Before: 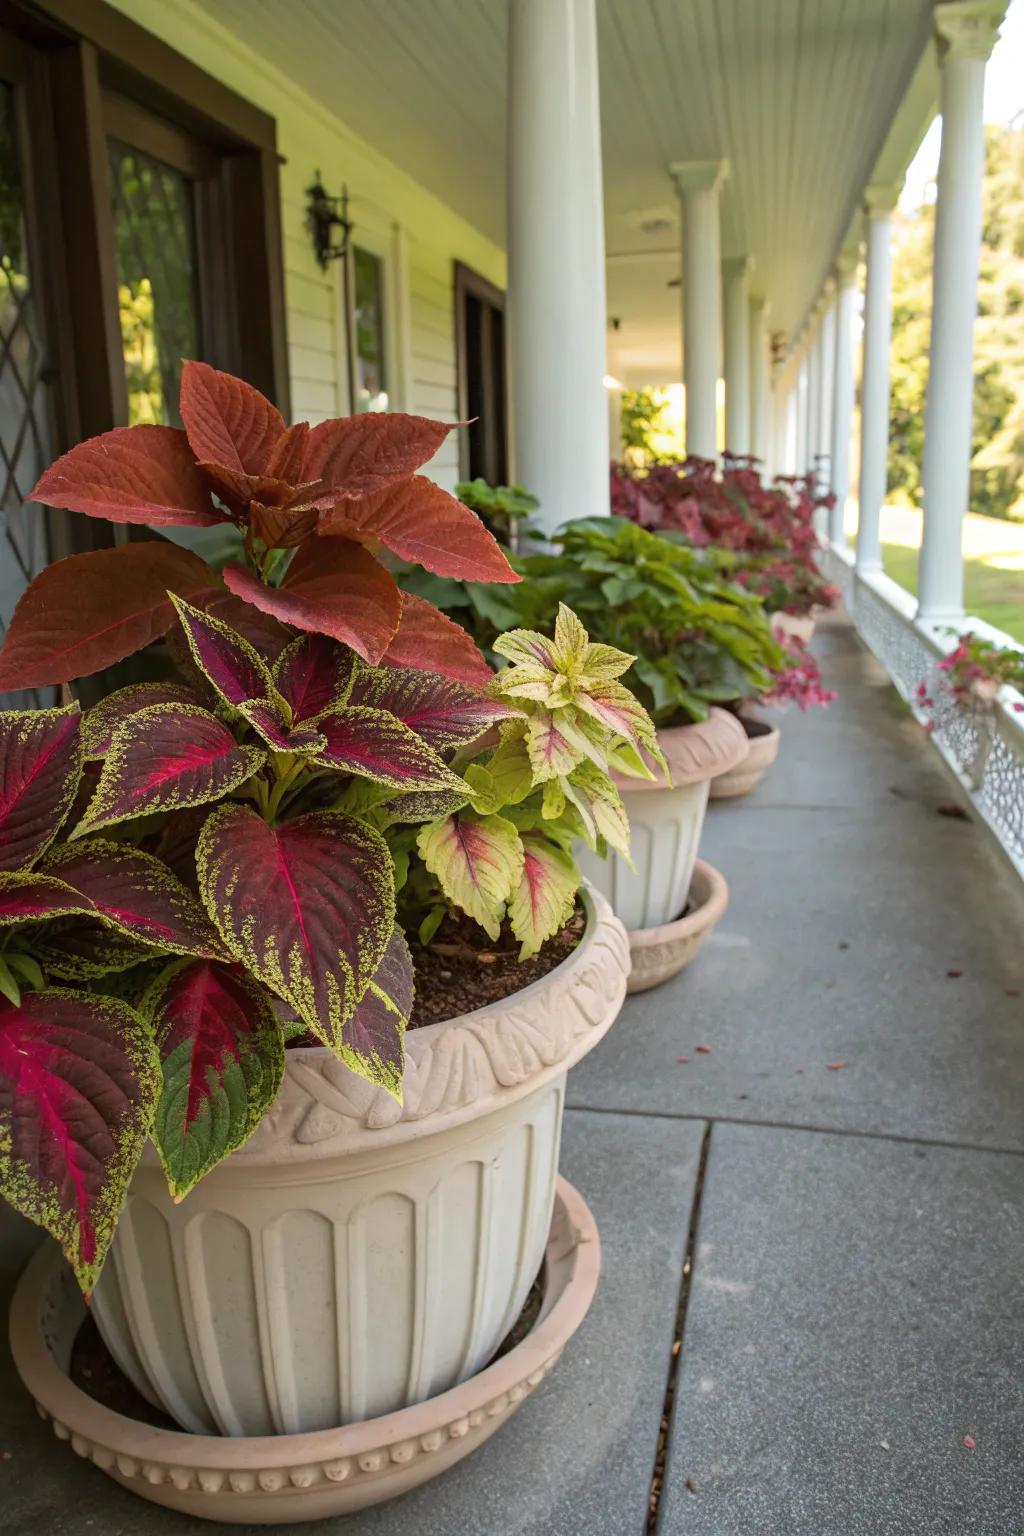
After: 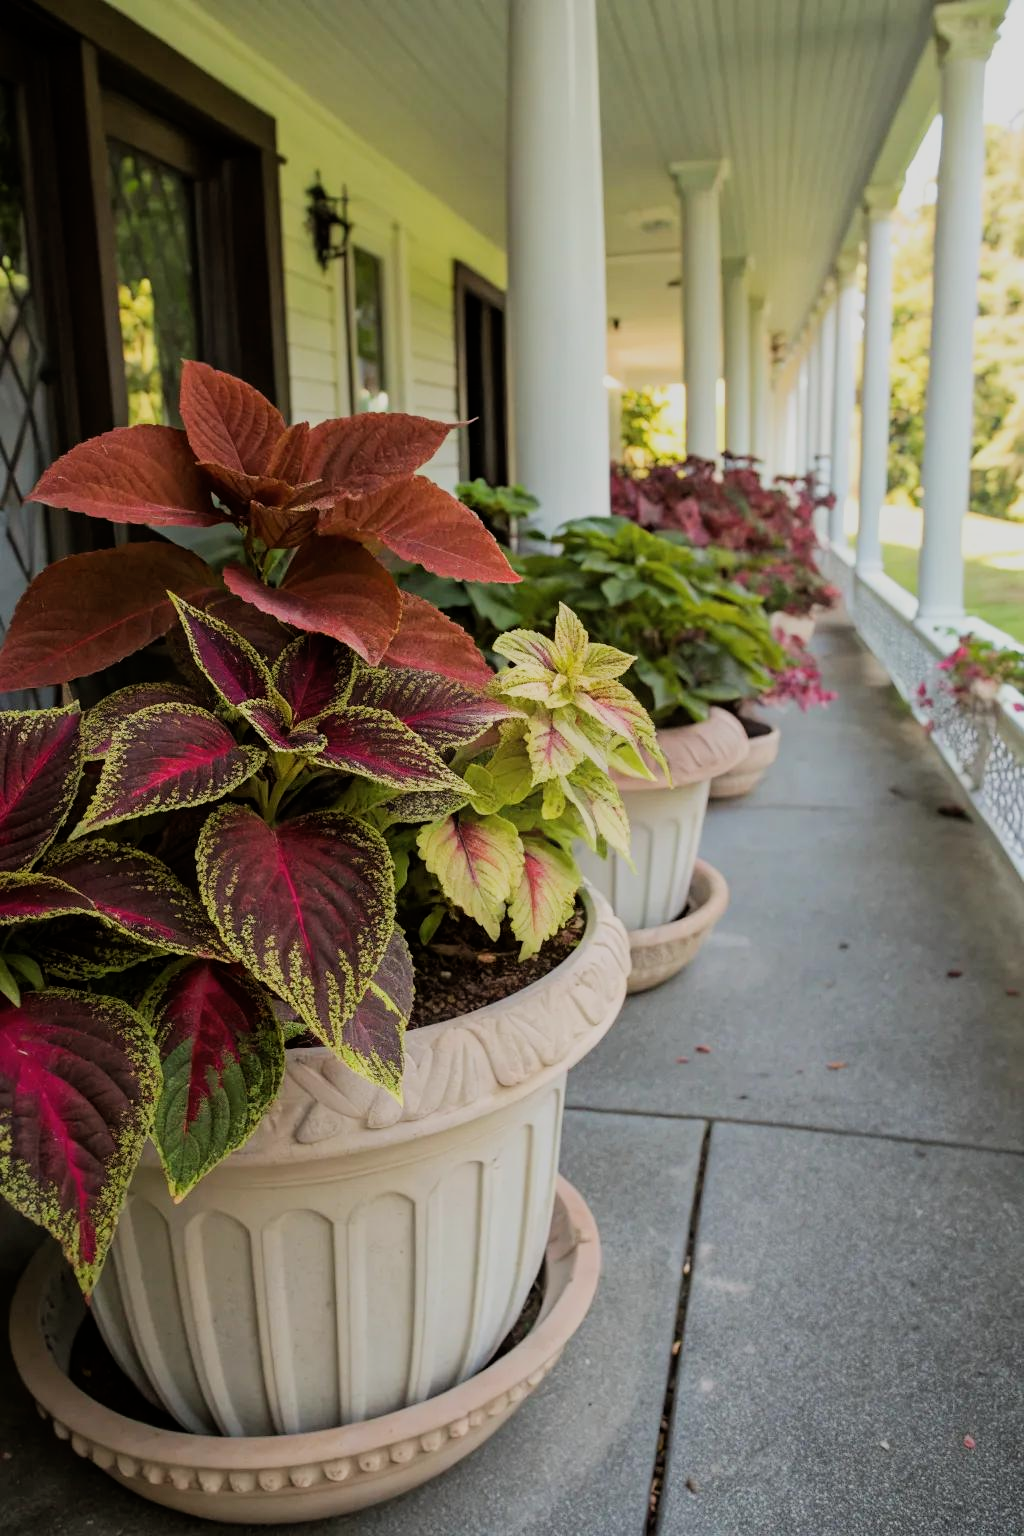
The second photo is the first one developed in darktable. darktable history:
filmic rgb: black relative exposure -7.65 EV, white relative exposure 4.56 EV, hardness 3.61, contrast 1.119
